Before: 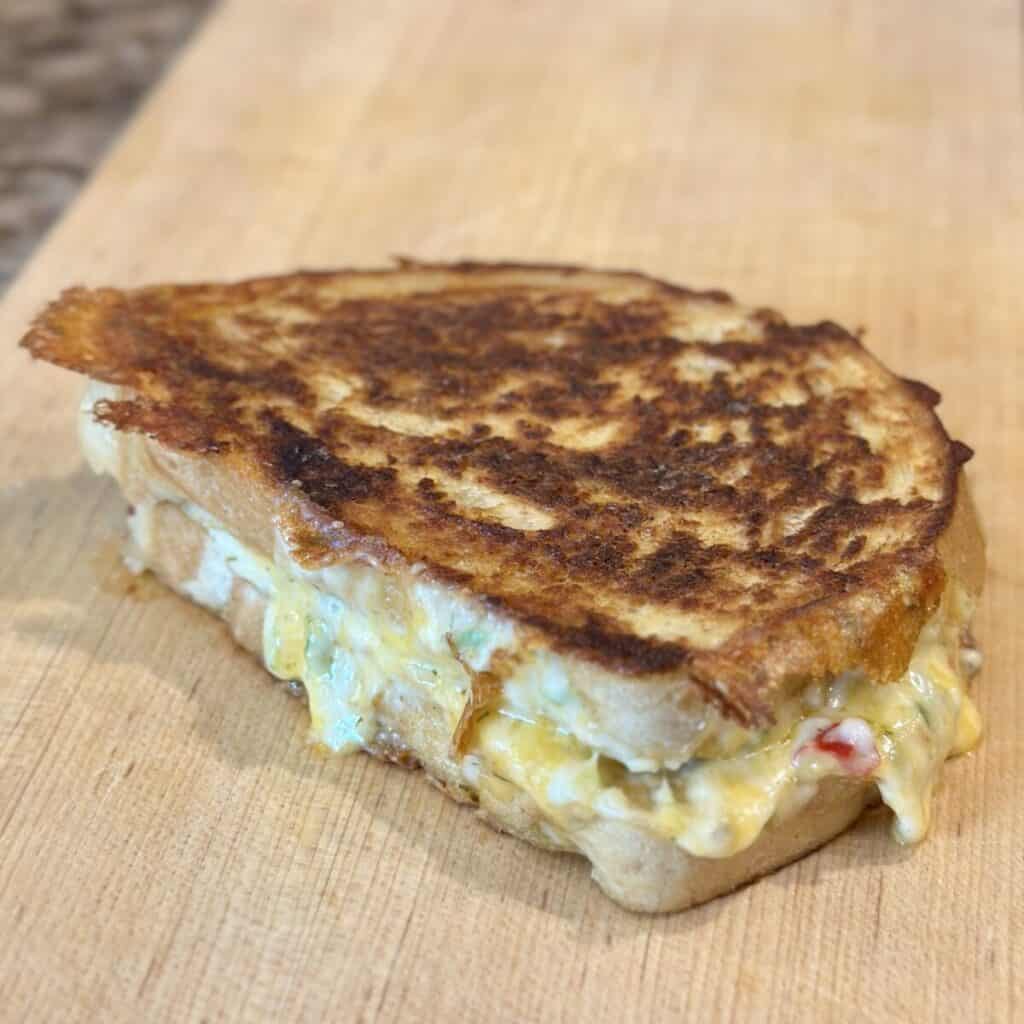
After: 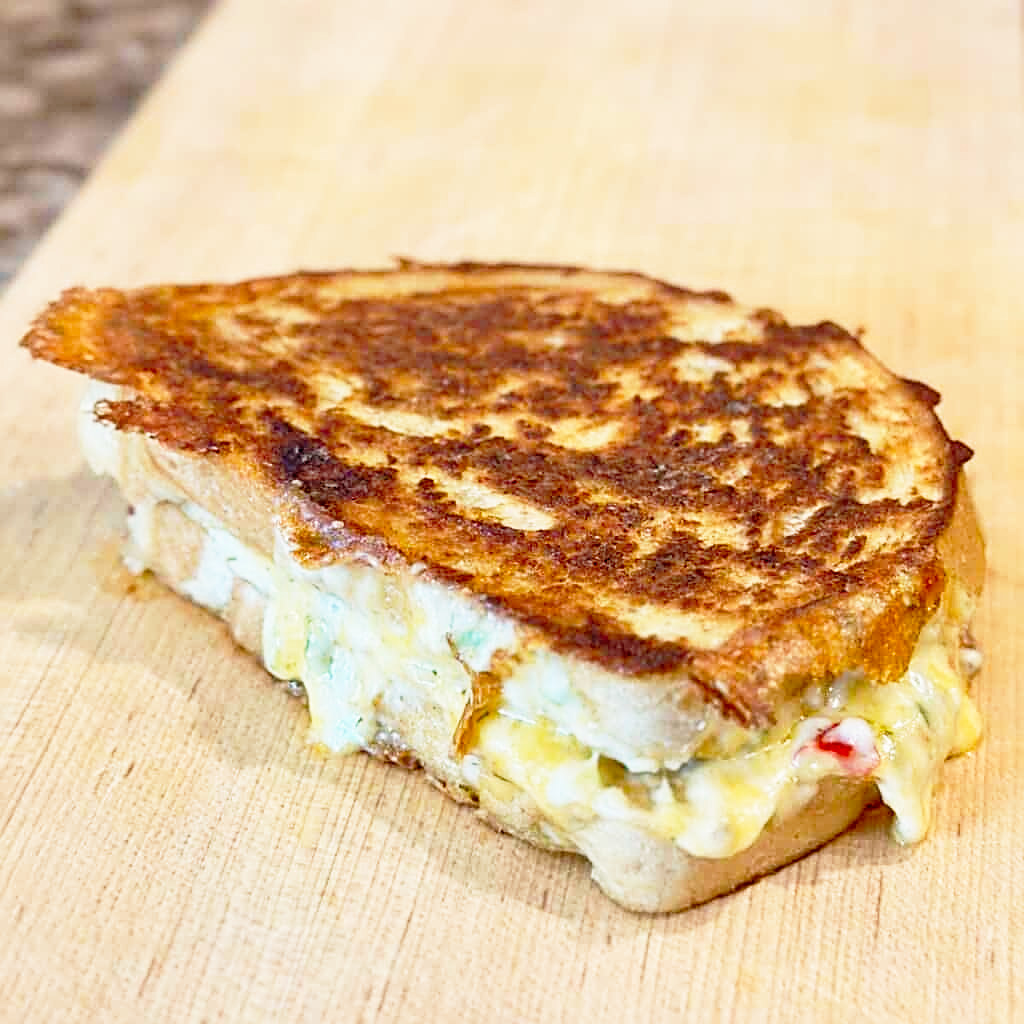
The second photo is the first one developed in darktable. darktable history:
sharpen: radius 2.574, amount 0.699
base curve: curves: ch0 [(0, 0) (0.012, 0.01) (0.073, 0.168) (0.31, 0.711) (0.645, 0.957) (1, 1)], preserve colors none
exposure: black level correction 0.005, exposure 0.42 EV, compensate exposure bias true, compensate highlight preservation false
tone equalizer: -8 EV -0.029 EV, -7 EV 0.013 EV, -6 EV -0.007 EV, -5 EV 0.007 EV, -4 EV -0.038 EV, -3 EV -0.229 EV, -2 EV -0.668 EV, -1 EV -0.992 EV, +0 EV -0.97 EV
